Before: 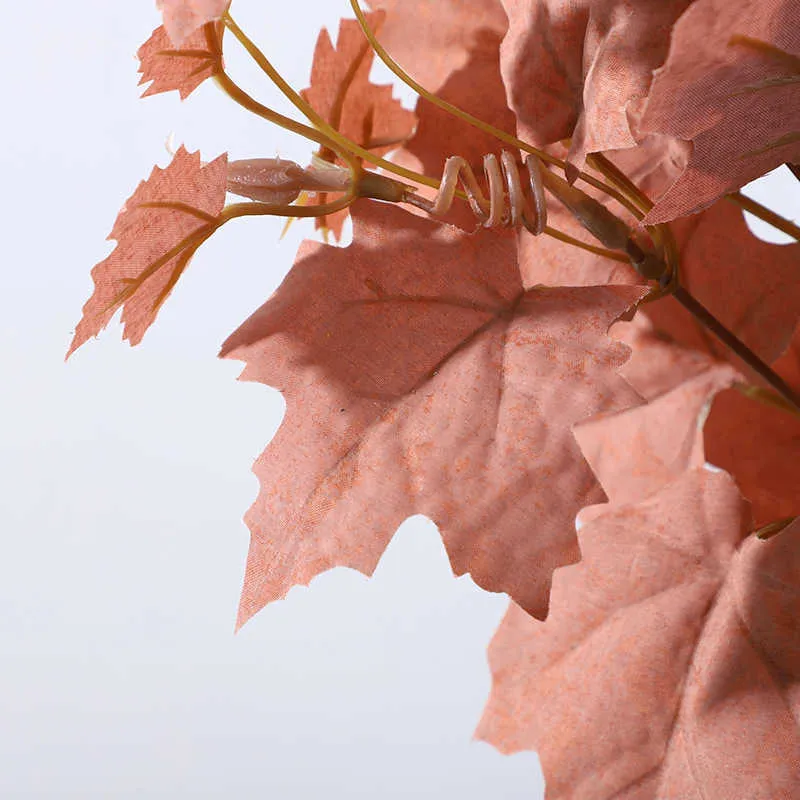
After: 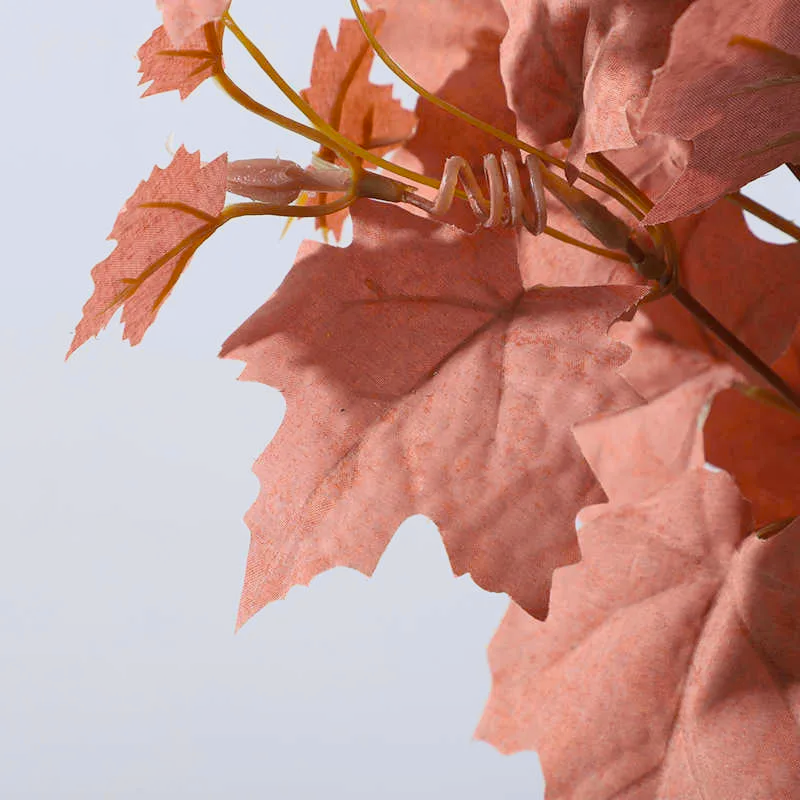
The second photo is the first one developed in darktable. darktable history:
tone curve: curves: ch0 [(0, 0.036) (0.053, 0.068) (0.211, 0.217) (0.519, 0.513) (0.847, 0.82) (0.991, 0.914)]; ch1 [(0, 0) (0.276, 0.206) (0.412, 0.353) (0.482, 0.475) (0.495, 0.5) (0.509, 0.502) (0.563, 0.57) (0.667, 0.672) (0.788, 0.809) (1, 1)]; ch2 [(0, 0) (0.438, 0.456) (0.473, 0.47) (0.503, 0.503) (0.523, 0.528) (0.562, 0.571) (0.612, 0.61) (0.679, 0.72) (1, 1)], color space Lab, independent channels, preserve colors none
